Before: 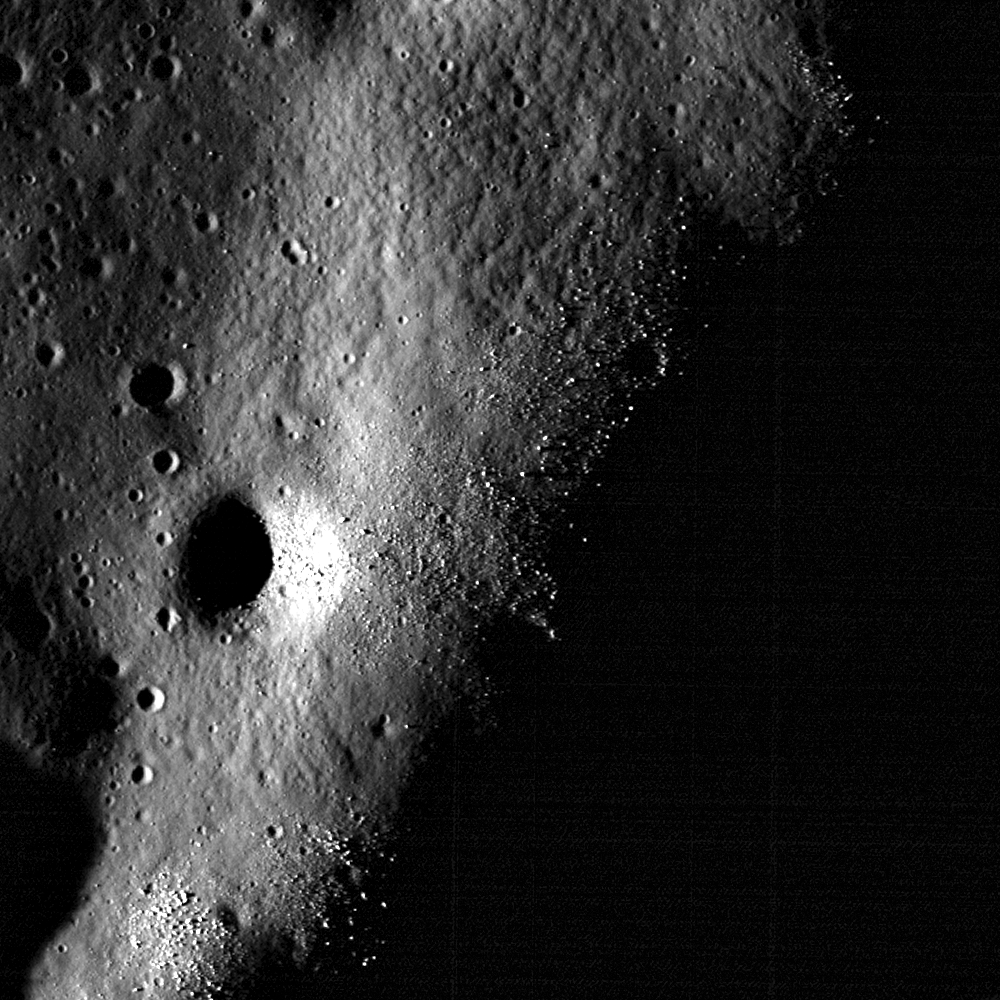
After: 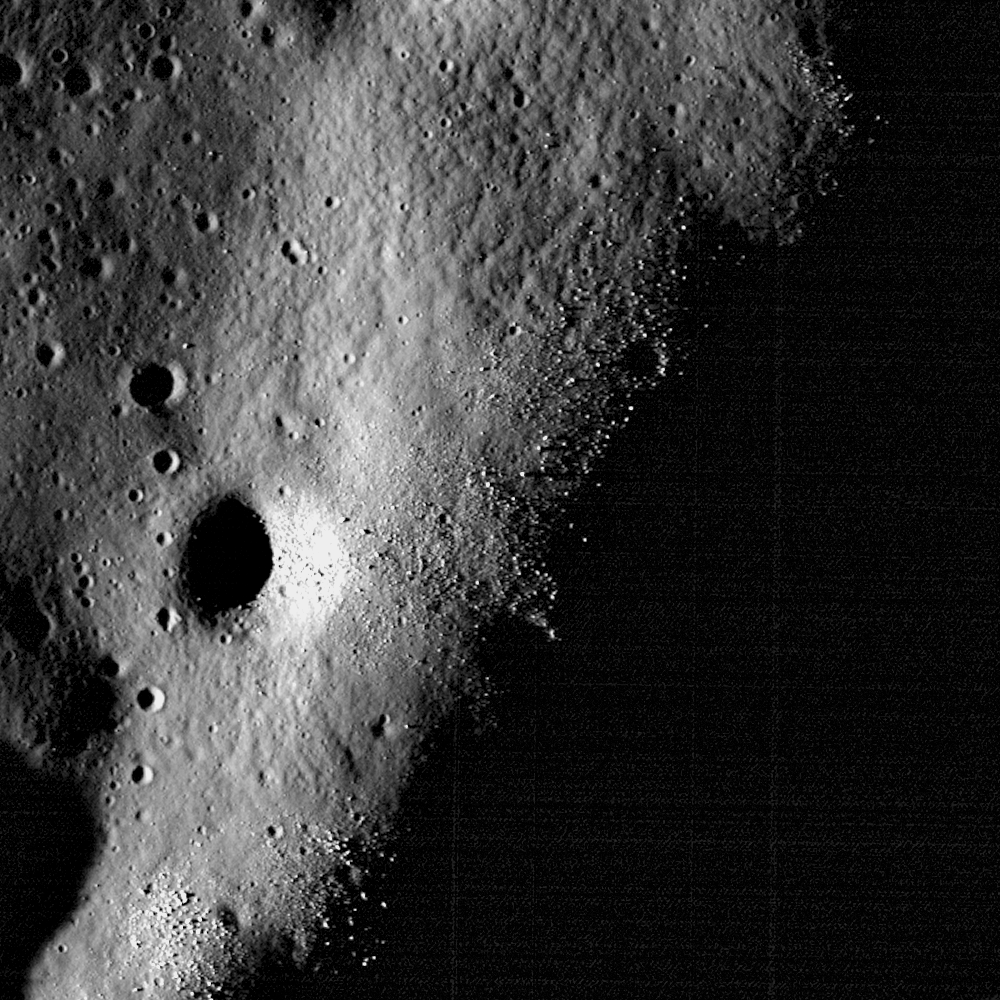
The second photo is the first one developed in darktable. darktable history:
contrast brightness saturation: contrast 0.05, brightness 0.06, saturation 0.01
monochrome: a -74.22, b 78.2
